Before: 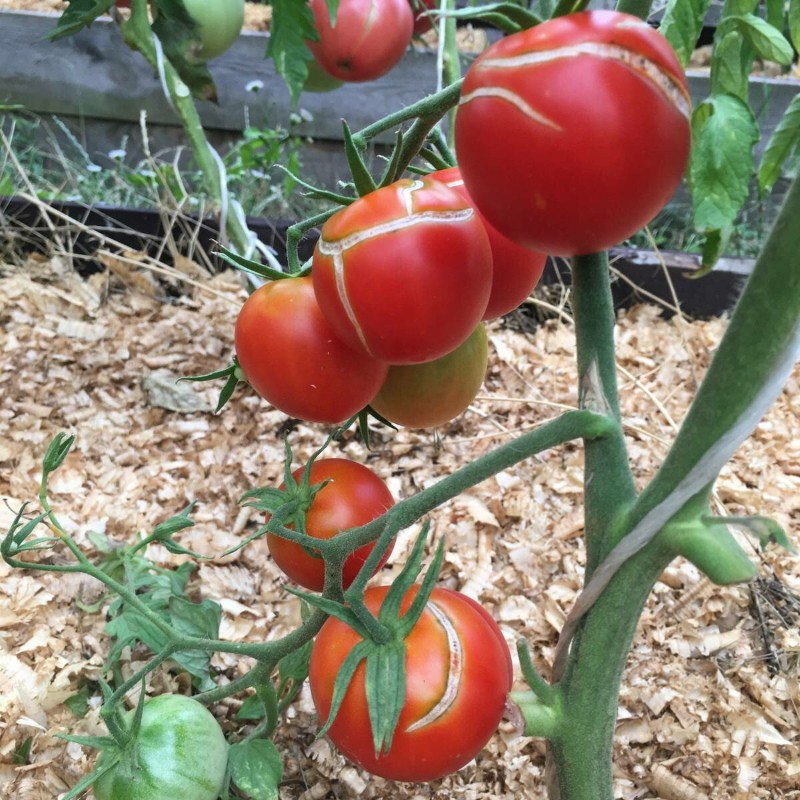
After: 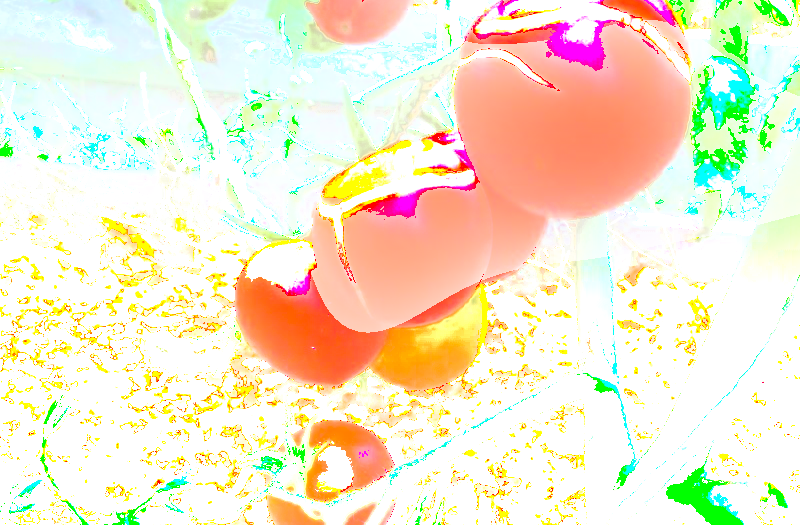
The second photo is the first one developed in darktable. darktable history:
crop and rotate: top 4.783%, bottom 29.507%
shadows and highlights: highlights 70.85, highlights color adjustment 41.39%, soften with gaussian
color balance rgb: perceptual saturation grading › global saturation 30.346%, global vibrance 20.33%
tone curve: curves: ch0 [(0, 0) (0.003, 0.43) (0.011, 0.433) (0.025, 0.434) (0.044, 0.436) (0.069, 0.439) (0.1, 0.442) (0.136, 0.446) (0.177, 0.449) (0.224, 0.454) (0.277, 0.462) (0.335, 0.488) (0.399, 0.524) (0.468, 0.566) (0.543, 0.615) (0.623, 0.666) (0.709, 0.718) (0.801, 0.761) (0.898, 0.801) (1, 1)], color space Lab, independent channels, preserve colors none
color zones: curves: ch0 [(0.11, 0.396) (0.195, 0.36) (0.25, 0.5) (0.303, 0.412) (0.357, 0.544) (0.75, 0.5) (0.967, 0.328)]; ch1 [(0, 0.468) (0.112, 0.512) (0.202, 0.6) (0.25, 0.5) (0.307, 0.352) (0.357, 0.544) (0.75, 0.5) (0.963, 0.524)]
exposure: black level correction 0, exposure 2.333 EV, compensate exposure bias true, compensate highlight preservation false
